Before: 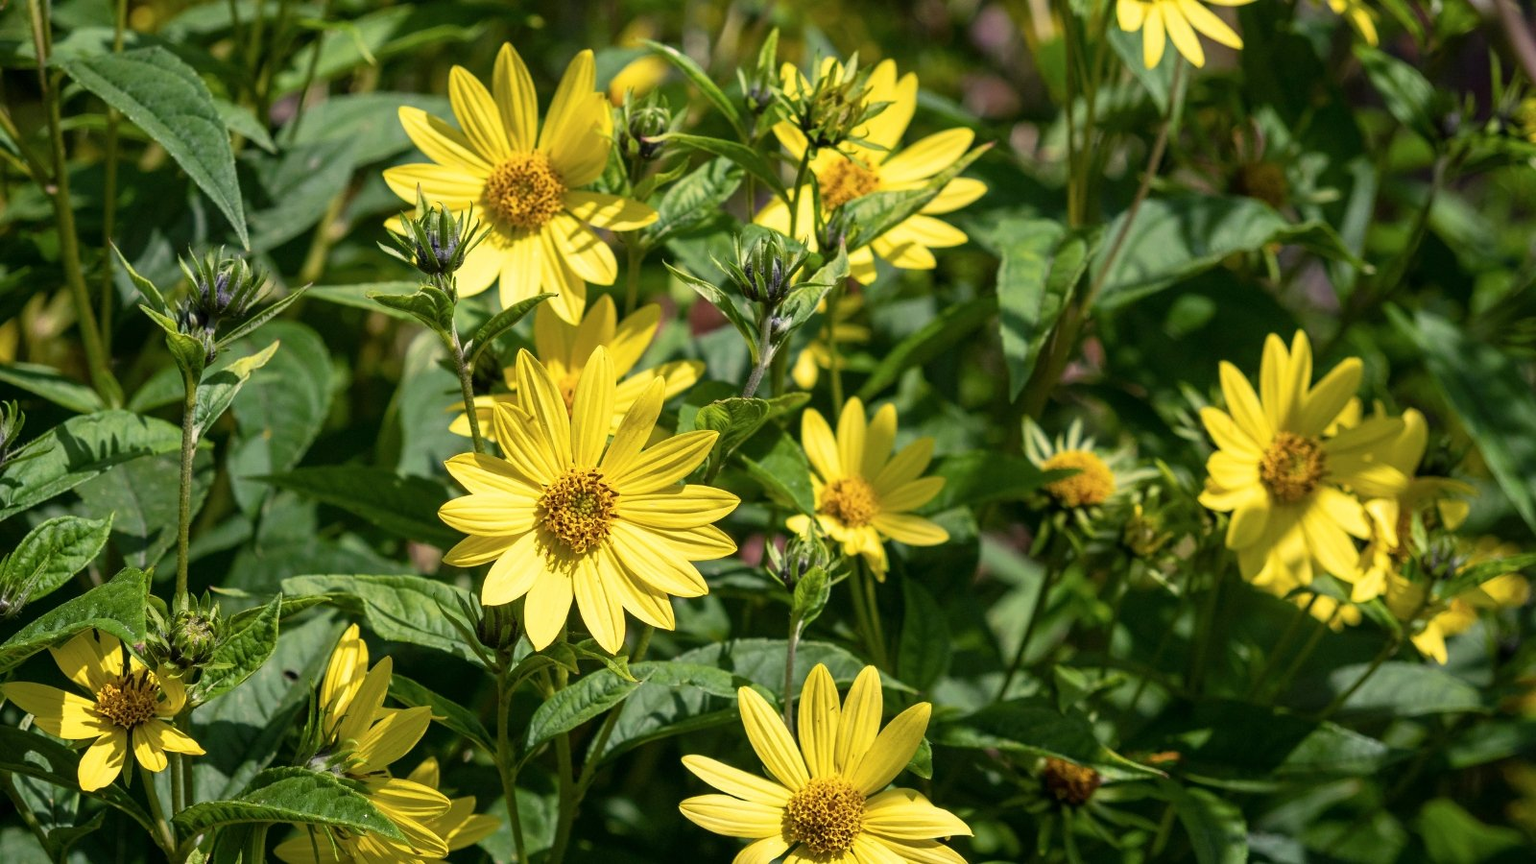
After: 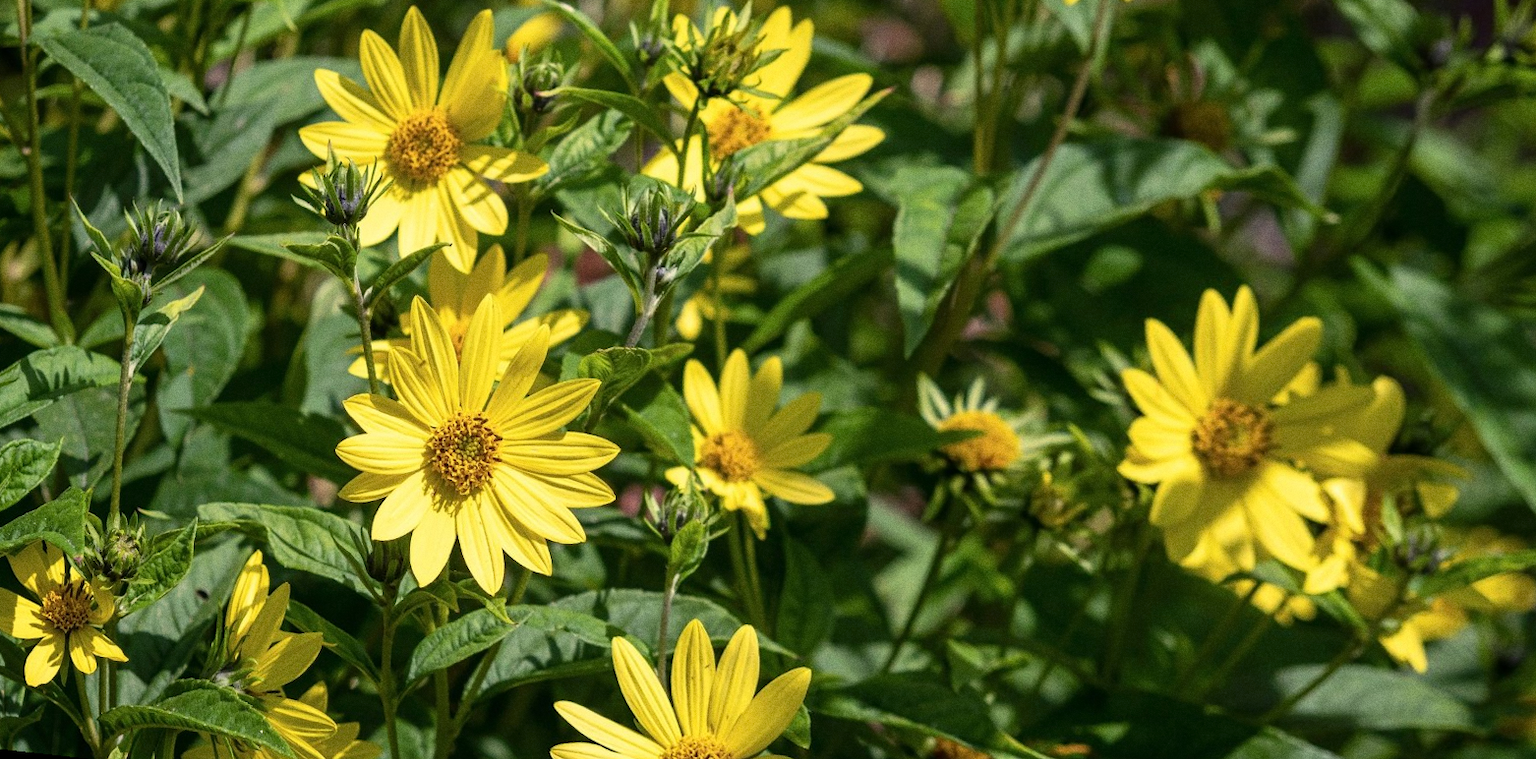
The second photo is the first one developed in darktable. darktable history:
grain: on, module defaults
rotate and perspective: rotation 1.69°, lens shift (vertical) -0.023, lens shift (horizontal) -0.291, crop left 0.025, crop right 0.988, crop top 0.092, crop bottom 0.842
